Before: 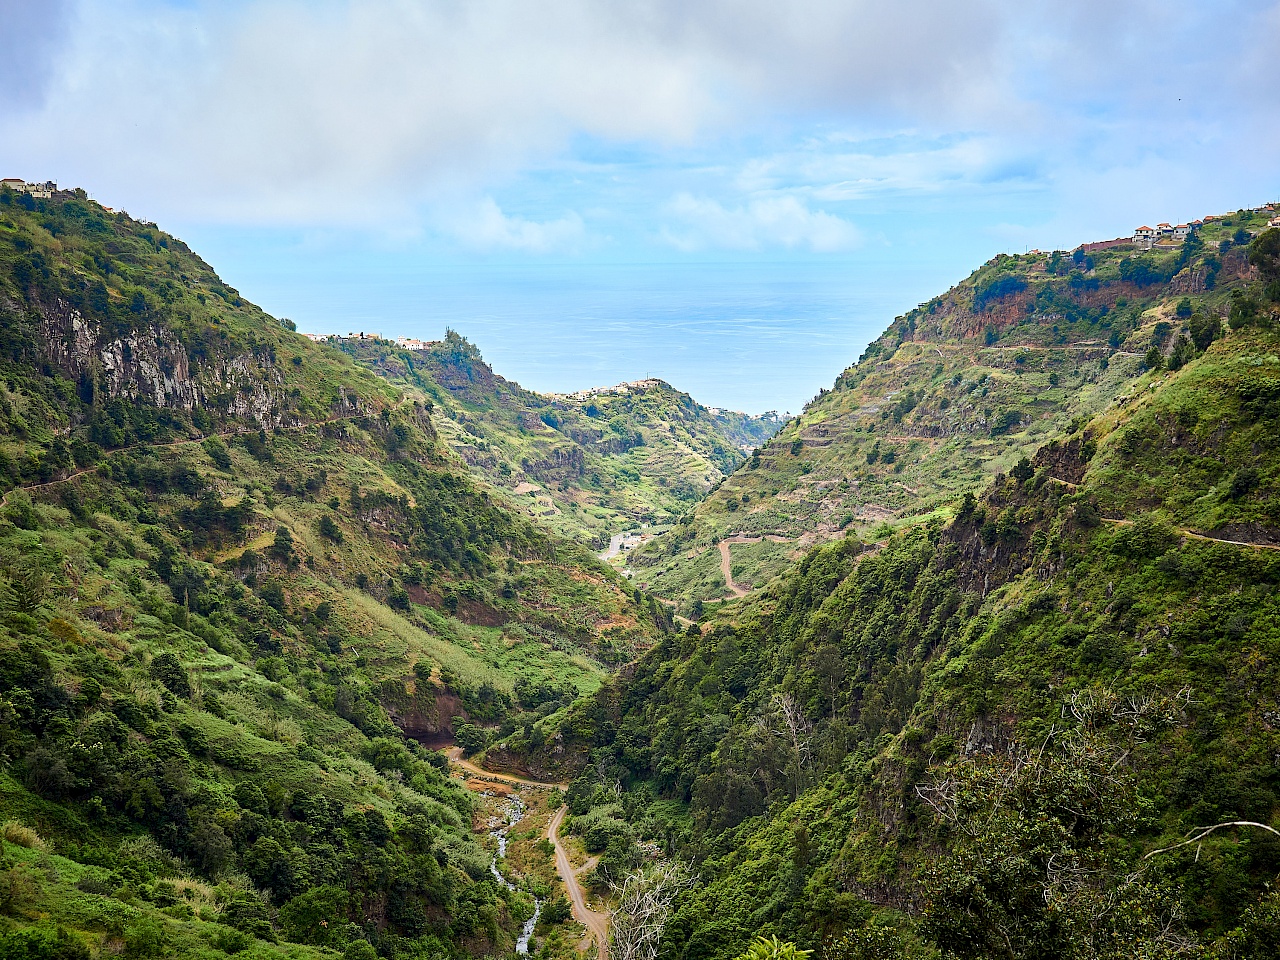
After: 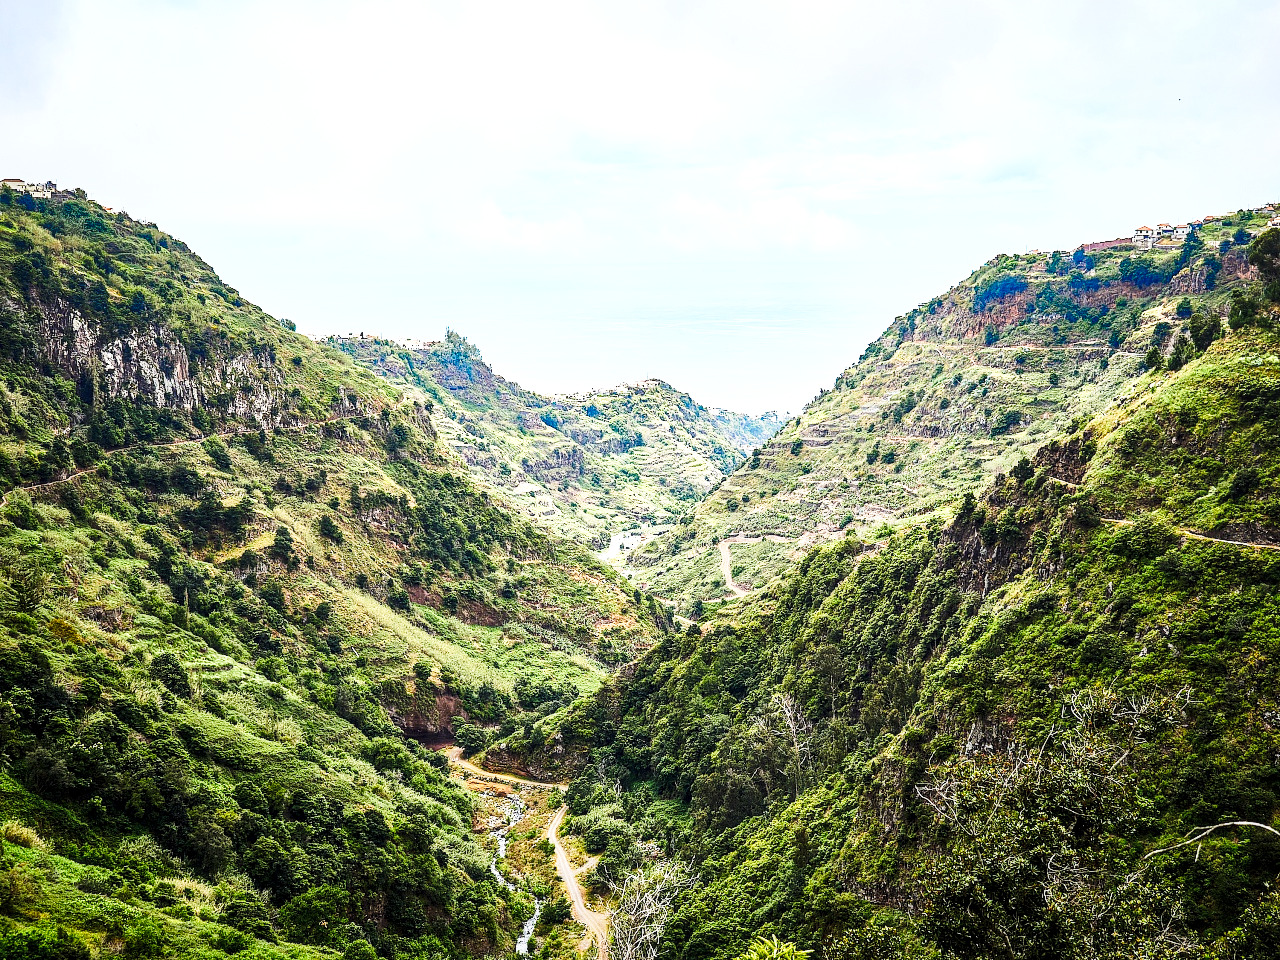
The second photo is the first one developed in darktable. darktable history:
base curve: curves: ch0 [(0, 0) (0.028, 0.03) (0.121, 0.232) (0.46, 0.748) (0.859, 0.968) (1, 1)], preserve colors none
local contrast: on, module defaults
tone equalizer: -8 EV -0.75 EV, -7 EV -0.7 EV, -6 EV -0.6 EV, -5 EV -0.4 EV, -3 EV 0.4 EV, -2 EV 0.6 EV, -1 EV 0.7 EV, +0 EV 0.75 EV, edges refinement/feathering 500, mask exposure compensation -1.57 EV, preserve details no
